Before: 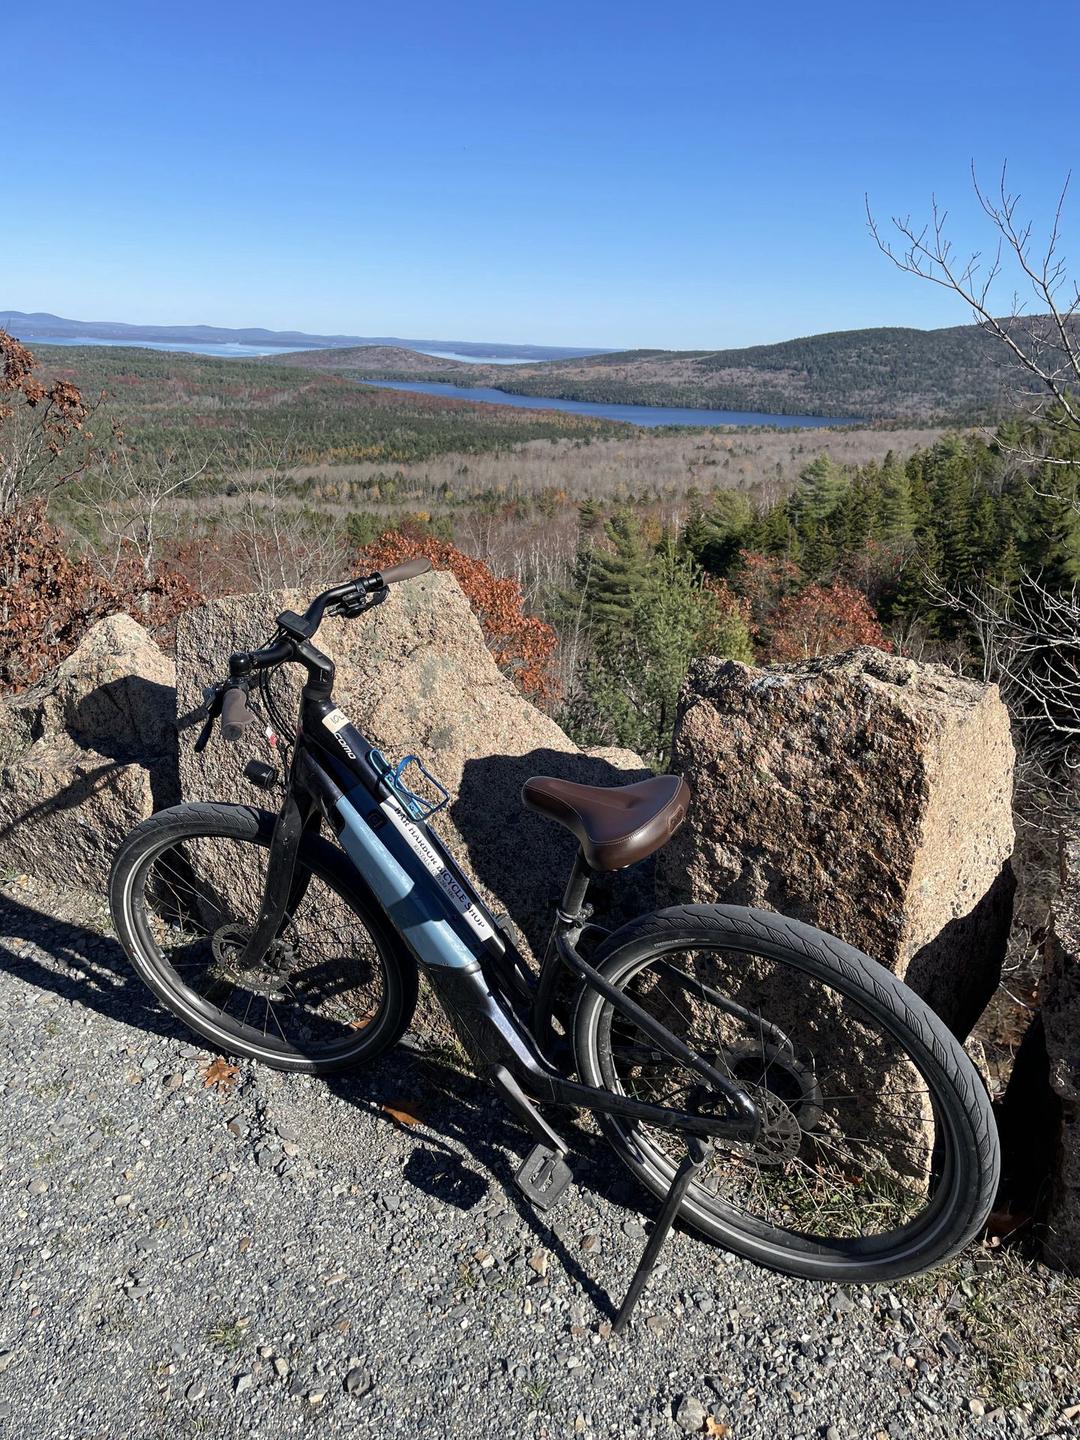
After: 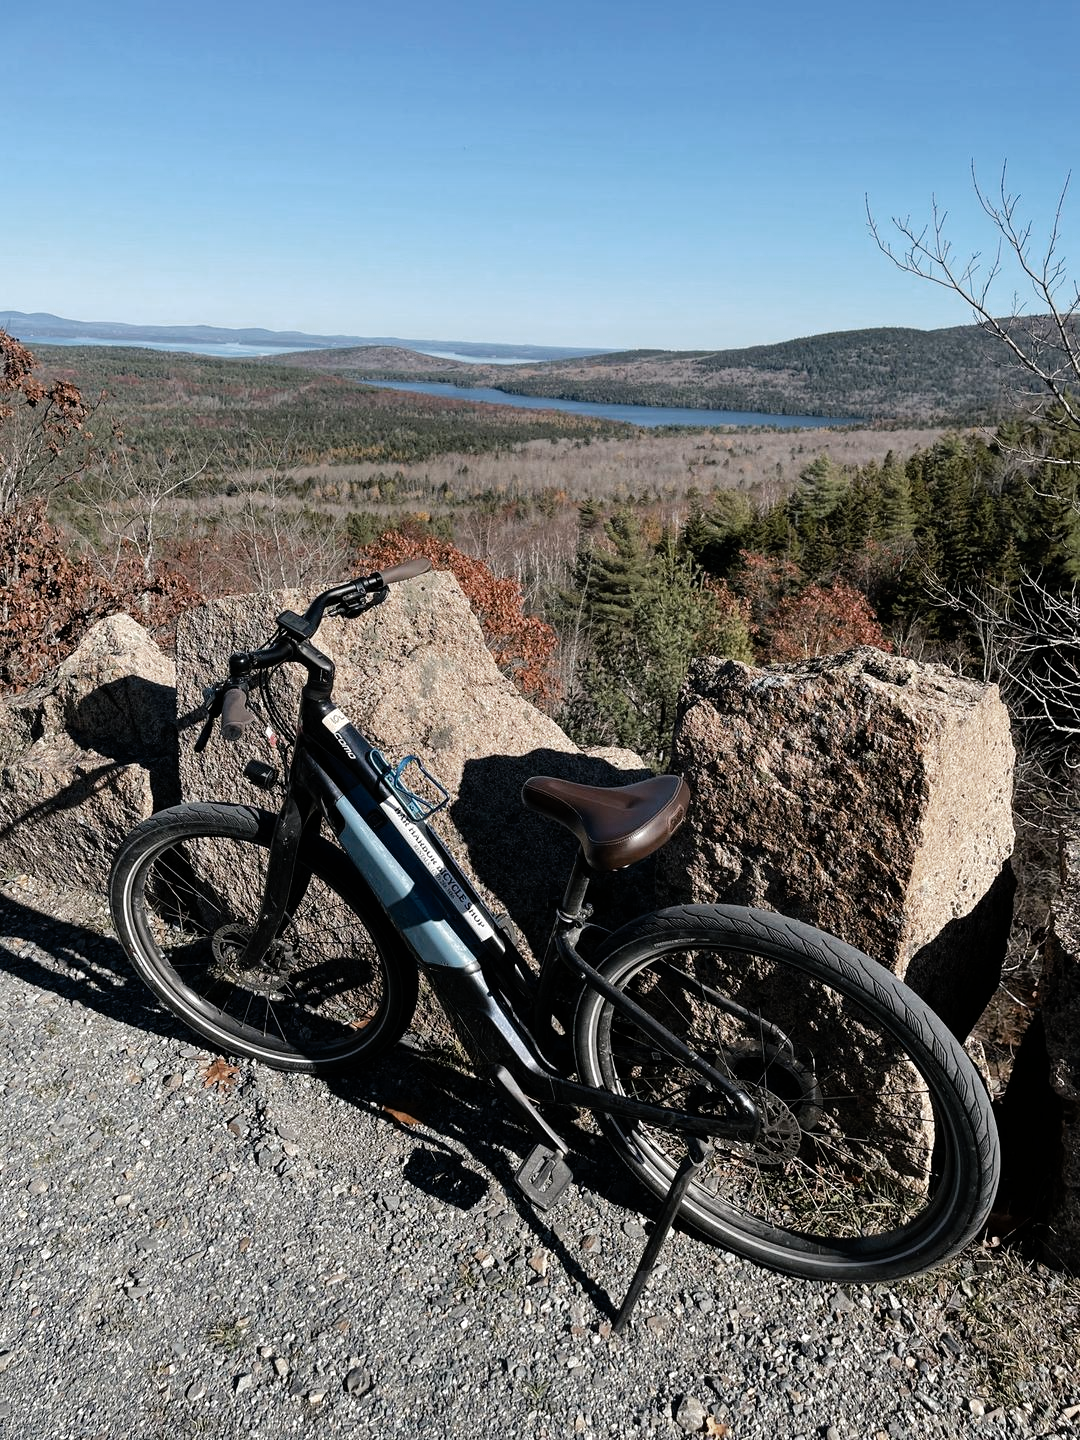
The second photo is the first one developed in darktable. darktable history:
tone curve: curves: ch0 [(0, 0) (0.003, 0.003) (0.011, 0.003) (0.025, 0.007) (0.044, 0.014) (0.069, 0.02) (0.1, 0.03) (0.136, 0.054) (0.177, 0.099) (0.224, 0.156) (0.277, 0.227) (0.335, 0.302) (0.399, 0.375) (0.468, 0.456) (0.543, 0.54) (0.623, 0.625) (0.709, 0.717) (0.801, 0.807) (0.898, 0.895) (1, 1)], preserve colors none
color look up table: target L [86.64, 76.78, 74, 78.98, 75.6, 57.21, 68.4, 58.18, 60.34, 53, 44.1, 28.72, 21.18, 16.82, 201.64, 105.77, 76.41, 81.04, 68.89, 62.48, 65.93, 53.69, 62.33, 47.19, 48.06, 43.67, 34.46, 29.96, 15.08, 84.56, 78.16, 76.74, 74.85, 66.45, 58.65, 54.27, 45.38, 53.47, 45.77, 36.15, 27.3, 32.89, 15.47, 0.592, 86.84, 72.88, 63.25, 58.81, 37.32], target a [-11.7, -12.57, -18.77, -46.87, 1.337, -47.47, -0.24, -43.86, -20.73, -18.08, -2.703, -22.64, -14.18, -0.261, 0, 0.001, -6.424, 3.246, 13.44, 18.23, 21.61, 30.31, 20.2, 48.92, 52.86, 48.85, 33.89, 24.62, 17.07, -0.134, 12.58, 7.019, 21.09, 35.81, 37.61, 43.72, 12.68, 41.32, -1.455, -0.158, 26.32, 17.92, 8.091, -0.371, -14.36, -23.53, -37.49, -2.824, -7.781], target b [12.88, 52.13, 47.21, -6.088, 54.96, 40.99, 7.167, 21.74, 21.21, 40.4, 30.57, 20.81, 3.115, 18.62, -0.001, -0.004, 40.45, 20.94, 19.74, 49.74, 10.15, 44.8, 35.43, 11.97, 12.99, 35.54, 15.37, 26.66, 19.53, 0.496, -6.185, -14.43, -25.07, -23.1, 0.134, -22.64, -14.36, -47.97, -45.76, 0.583, -1.864, -56.23, -15.83, 0.885, -10.76, -26.4, -3.328, -13.16, -21.61], num patches 49
